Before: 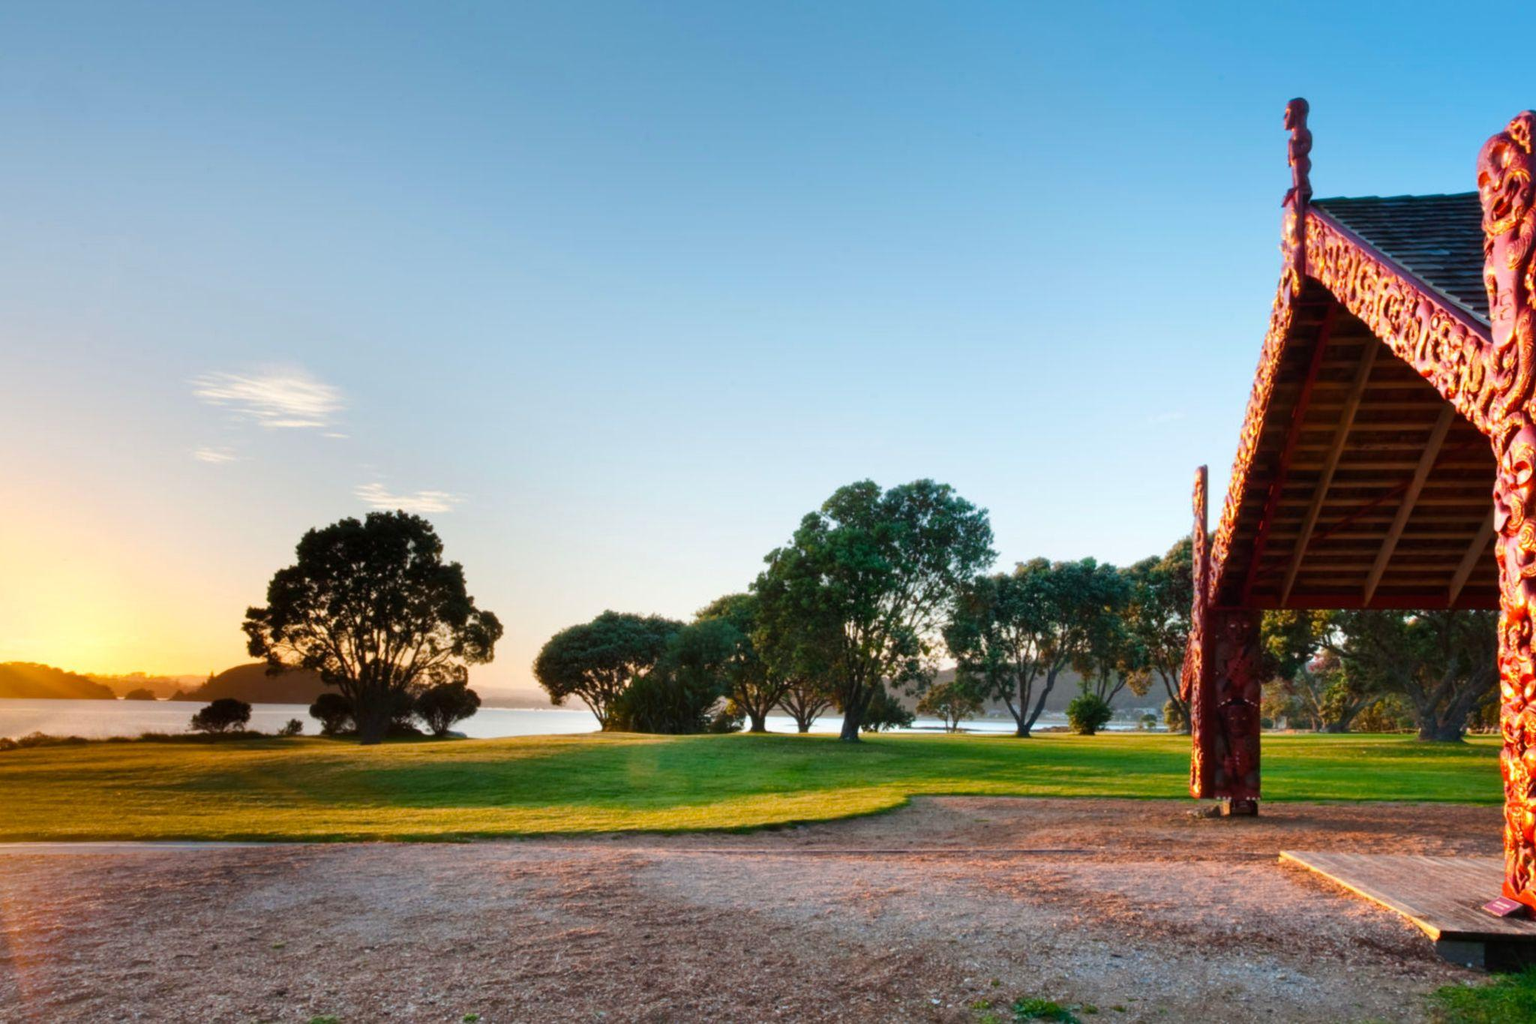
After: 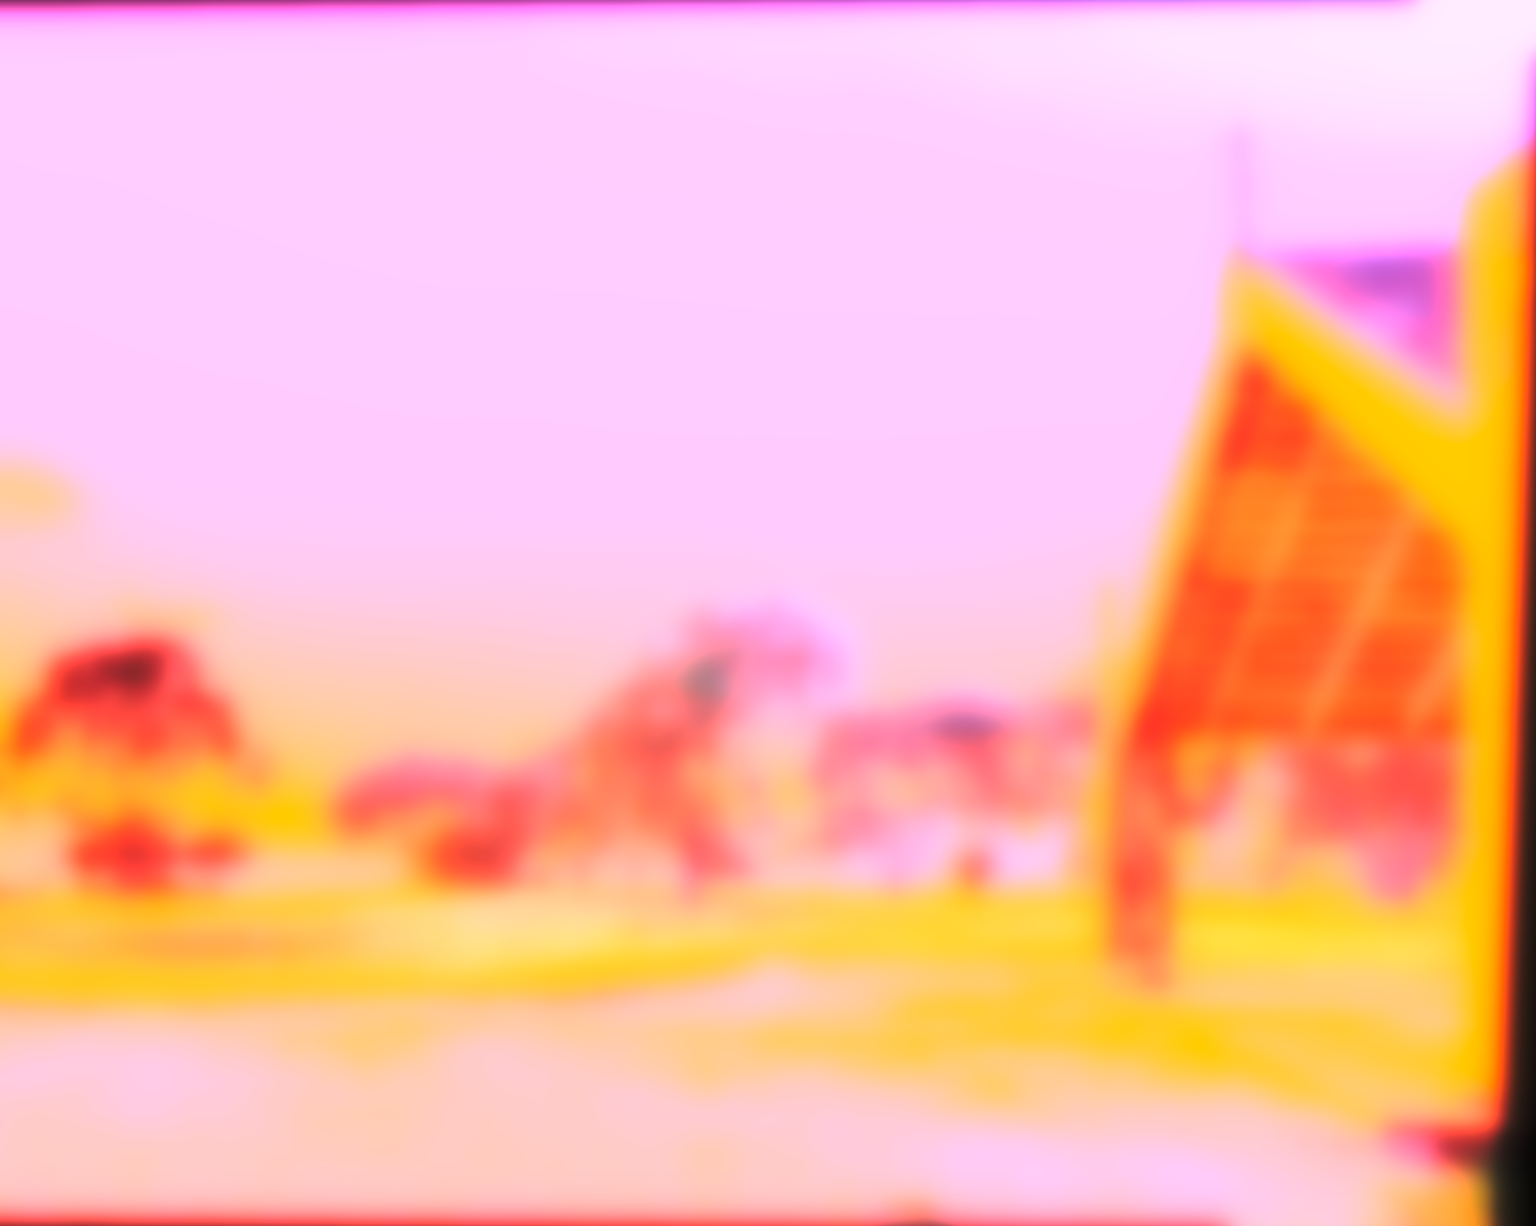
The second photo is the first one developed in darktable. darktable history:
exposure: exposure 0.95 EV, compensate highlight preservation false
sharpen: on, module defaults
contrast brightness saturation: contrast 0.14, brightness 0.21
rotate and perspective: lens shift (vertical) 0.048, lens shift (horizontal) -0.024, automatic cropping off
base curve: curves: ch0 [(0, 0) (0.028, 0.03) (0.121, 0.232) (0.46, 0.748) (0.859, 0.968) (1, 1)], preserve colors none
crop: left 17.582%, bottom 0.031%
lowpass: radius 16, unbound 0
white balance: red 4.26, blue 1.802
